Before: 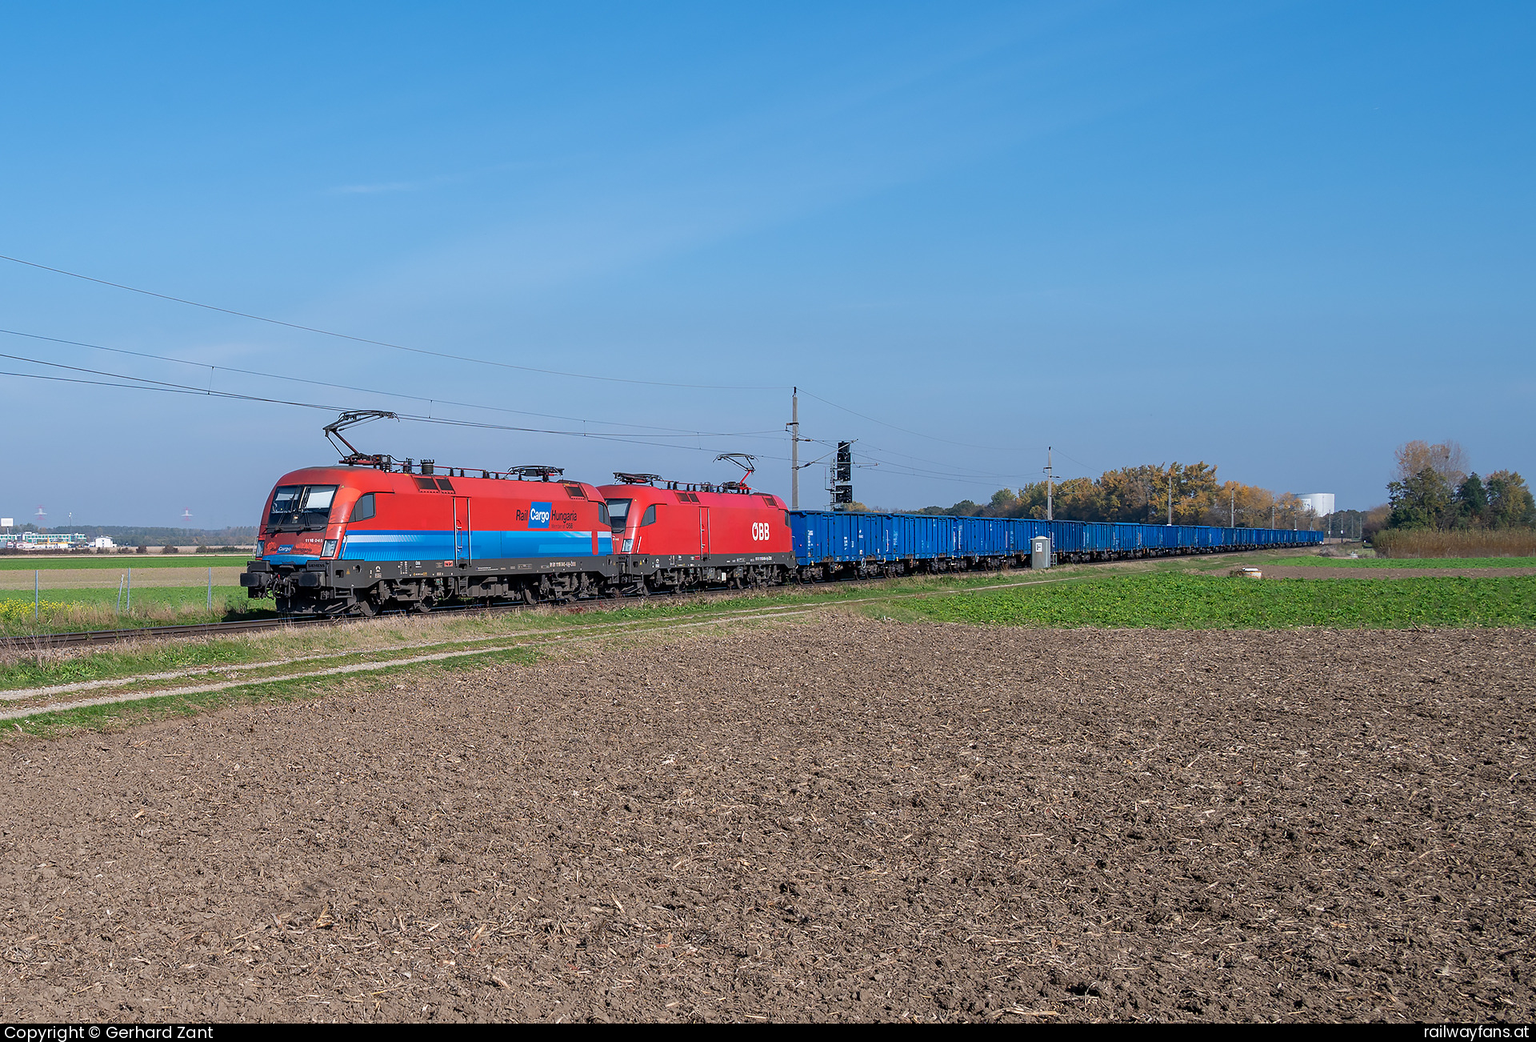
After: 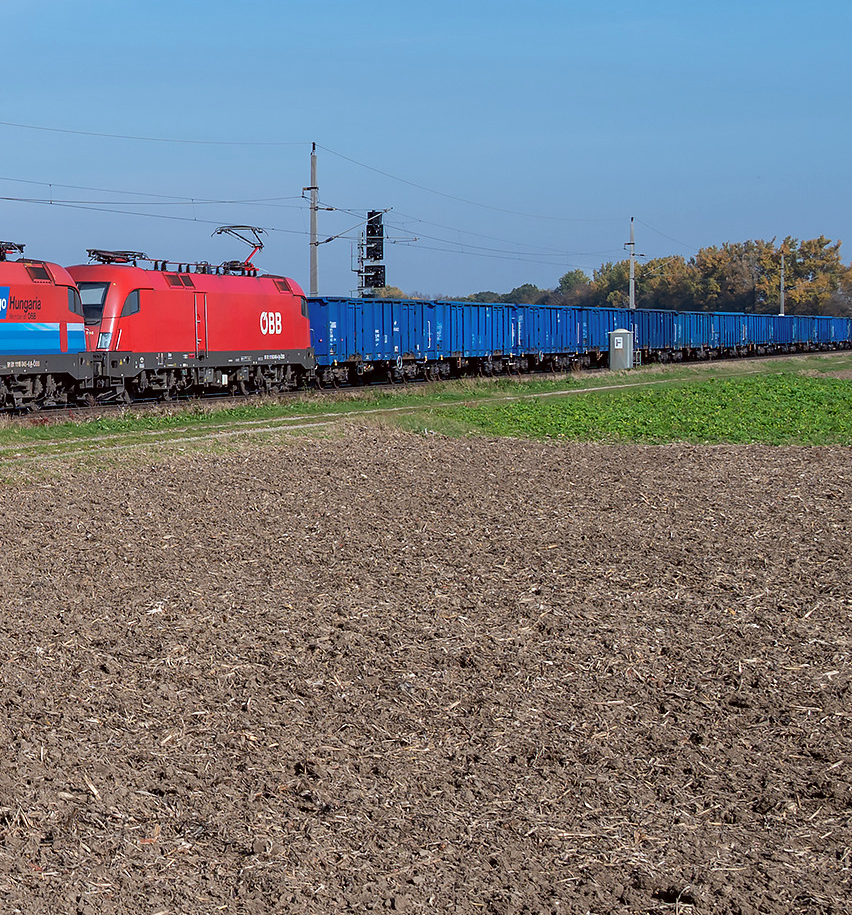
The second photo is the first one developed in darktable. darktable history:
color correction: highlights a* -2.73, highlights b* -2.09, shadows a* 2.41, shadows b* 2.73
crop: left 35.432%, top 26.233%, right 20.145%, bottom 3.432%
